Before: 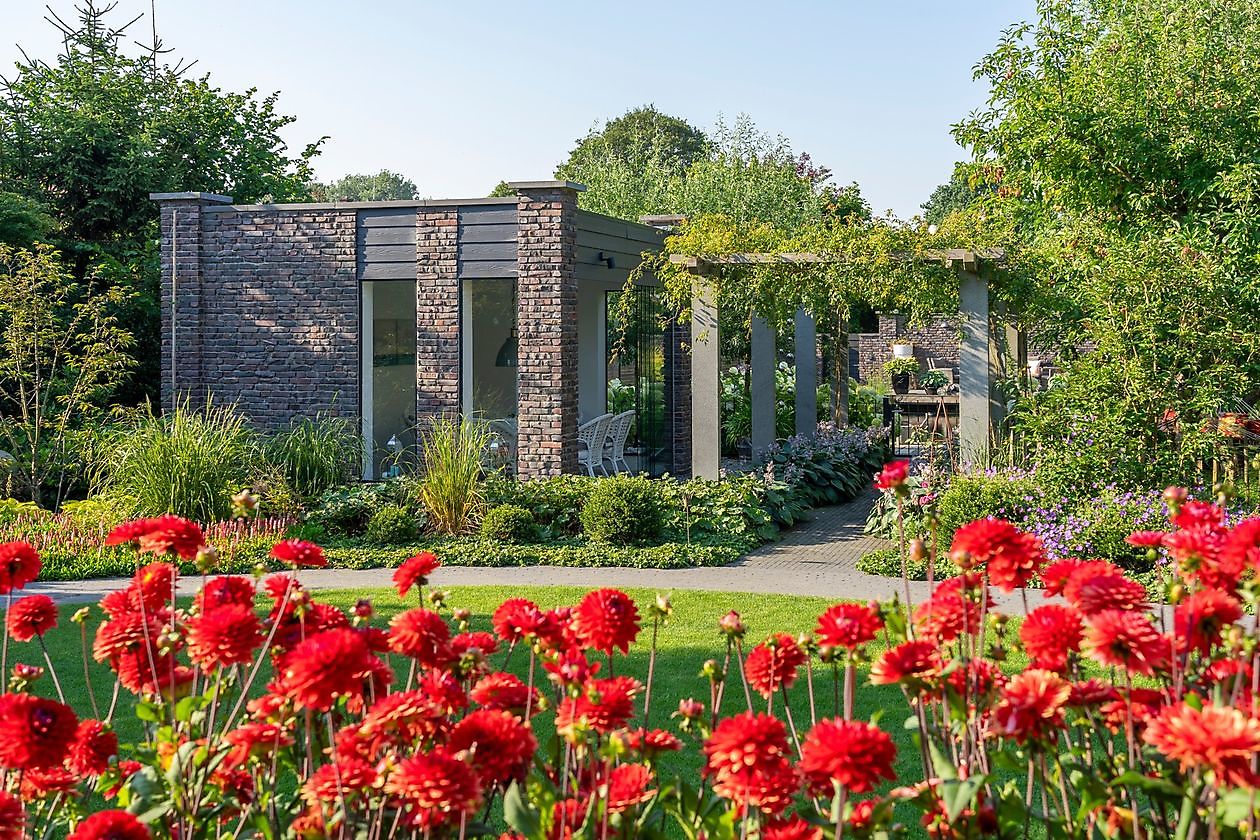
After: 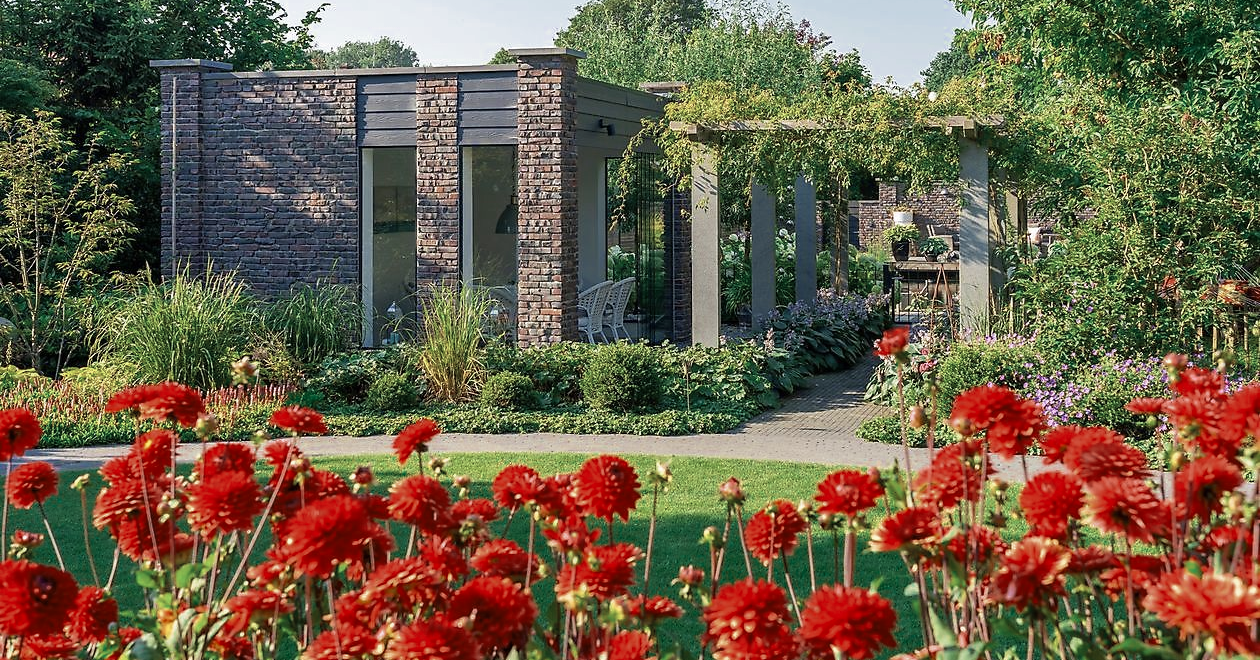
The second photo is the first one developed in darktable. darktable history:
velvia: on, module defaults
color zones: curves: ch0 [(0, 0.5) (0.125, 0.4) (0.25, 0.5) (0.375, 0.4) (0.5, 0.4) (0.625, 0.35) (0.75, 0.35) (0.875, 0.5)]; ch1 [(0, 0.35) (0.125, 0.45) (0.25, 0.35) (0.375, 0.35) (0.5, 0.35) (0.625, 0.35) (0.75, 0.45) (0.875, 0.35)]; ch2 [(0, 0.6) (0.125, 0.5) (0.25, 0.5) (0.375, 0.6) (0.5, 0.6) (0.625, 0.5) (0.75, 0.5) (0.875, 0.5)]
exposure: compensate highlight preservation false
crop and rotate: top 15.895%, bottom 5.469%
vignetting: fall-off start 115.76%, fall-off radius 59.17%, unbound false
